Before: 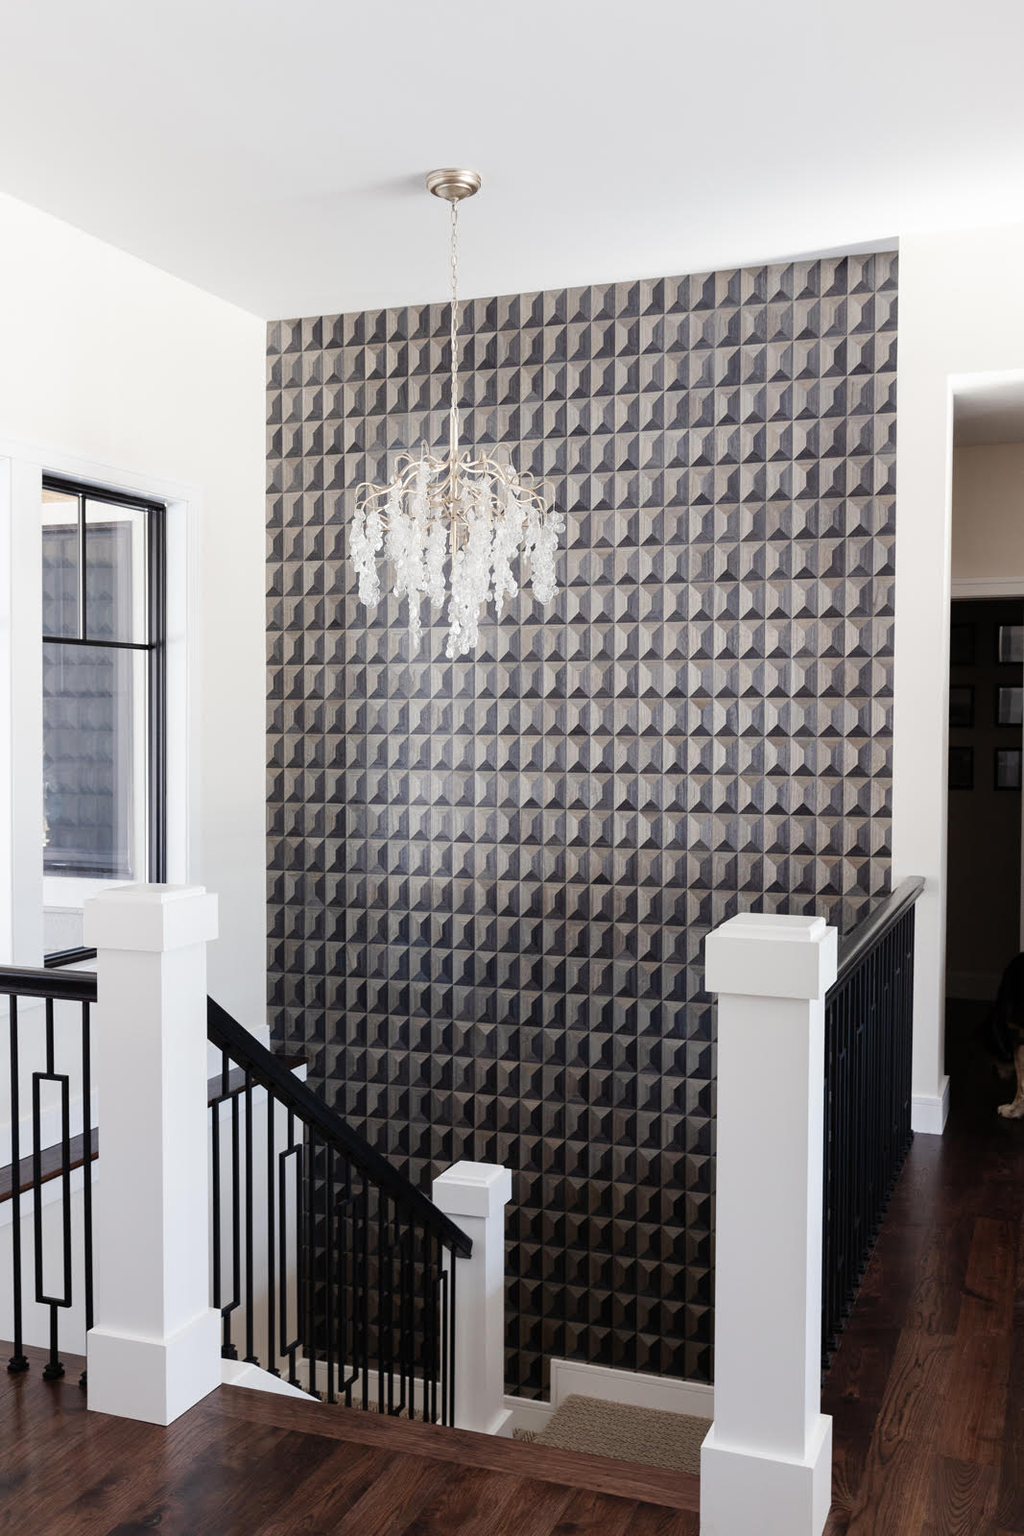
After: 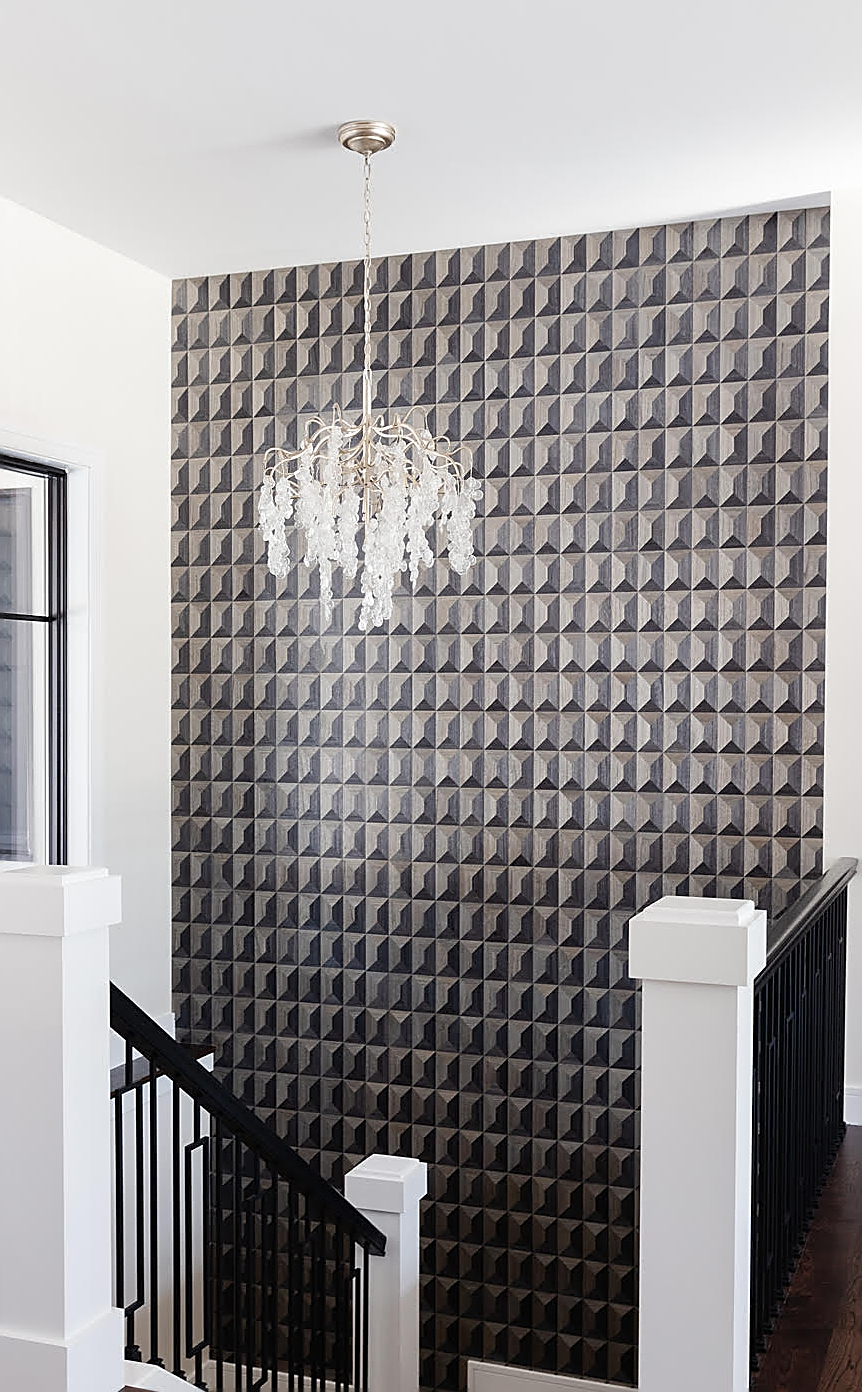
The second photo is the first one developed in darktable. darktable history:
crop: left 9.939%, top 3.467%, right 9.198%, bottom 9.488%
sharpen: radius 1.36, amount 1.234, threshold 0.632
